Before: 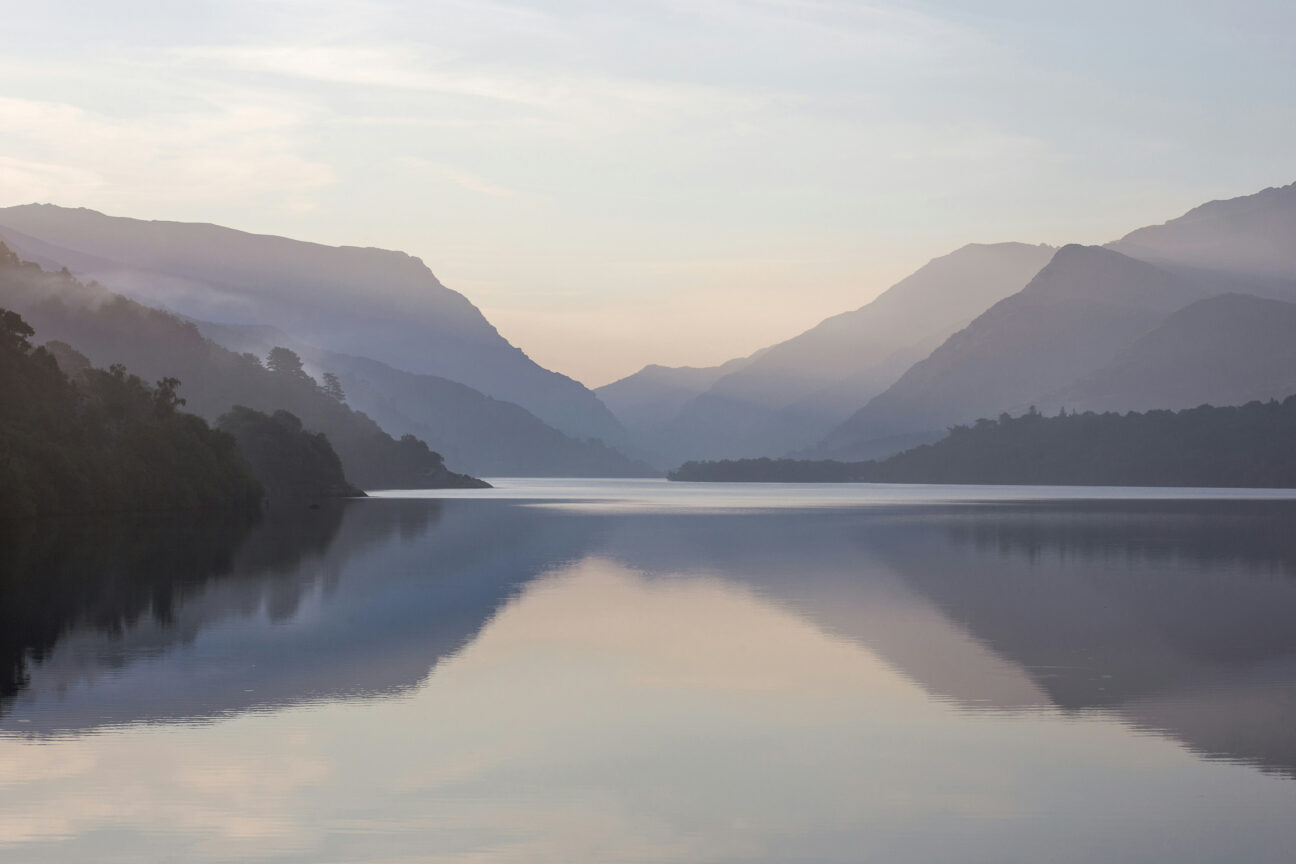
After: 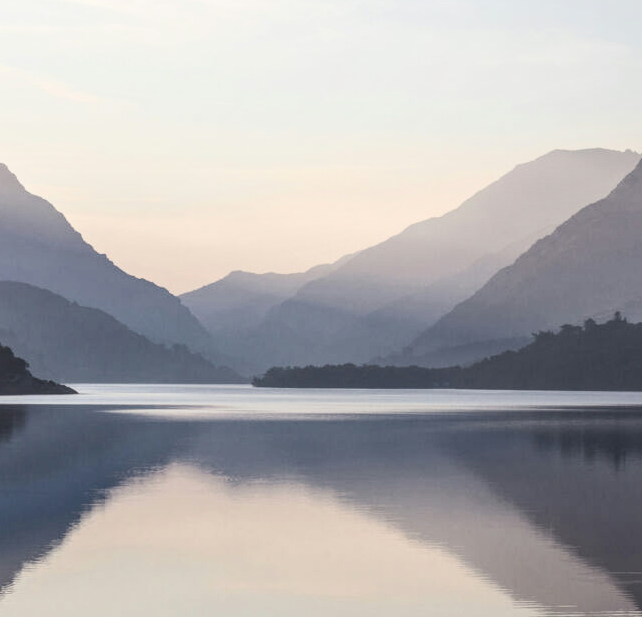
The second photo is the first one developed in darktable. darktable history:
contrast brightness saturation: contrast 0.28
local contrast: on, module defaults
crop: left 32.075%, top 10.976%, right 18.355%, bottom 17.596%
